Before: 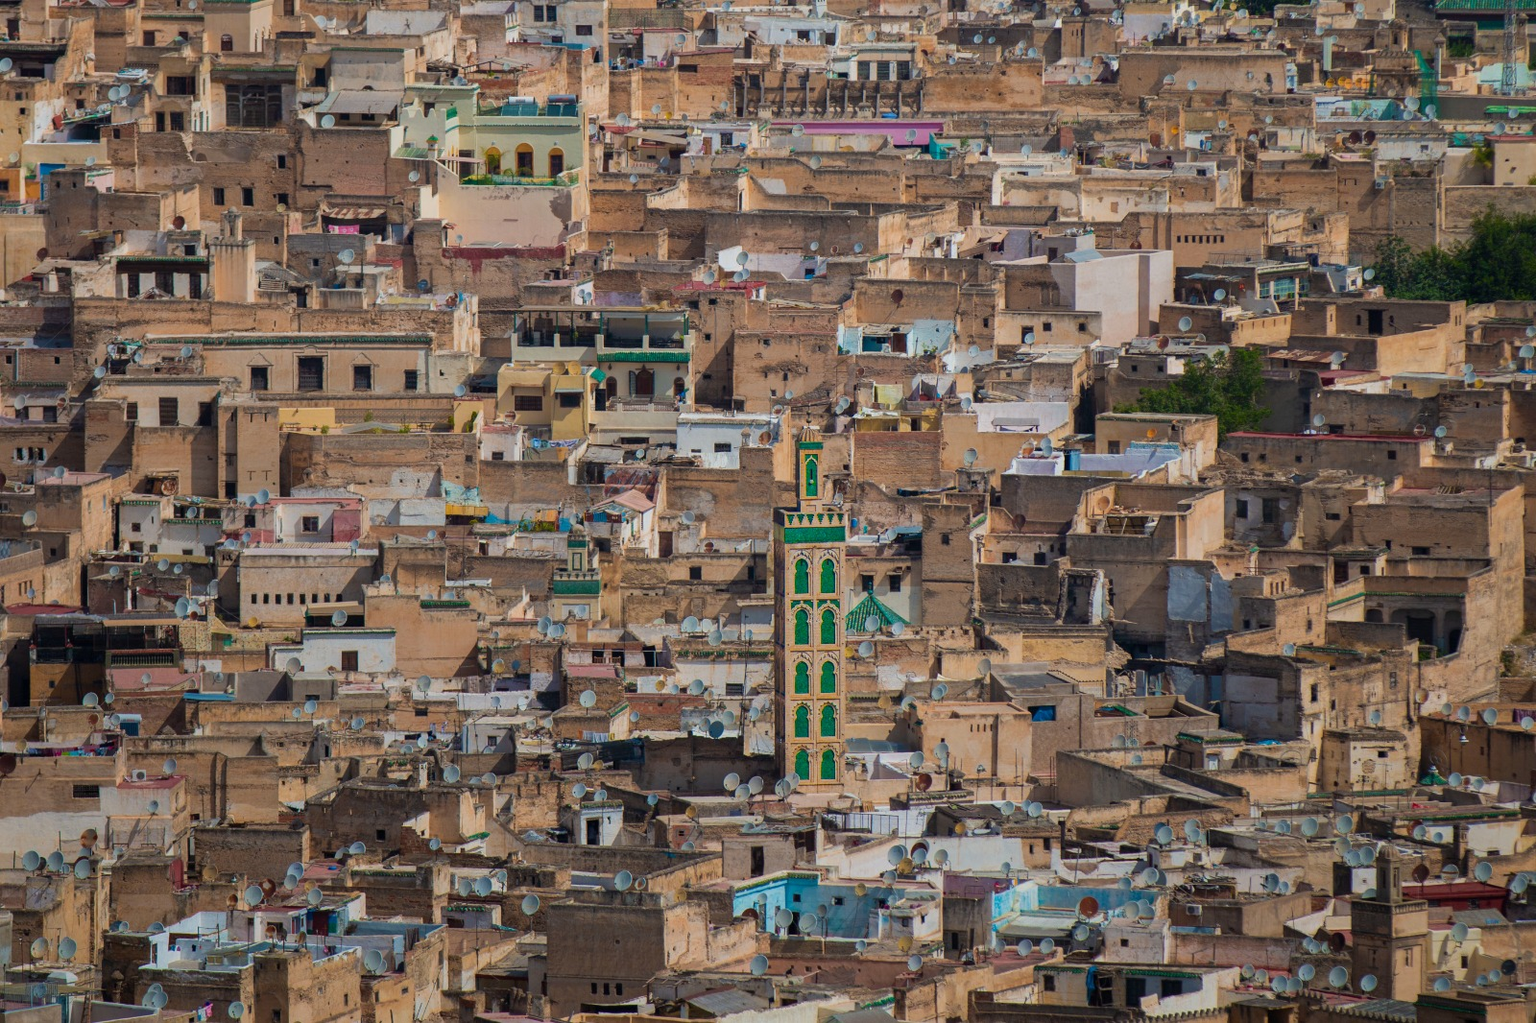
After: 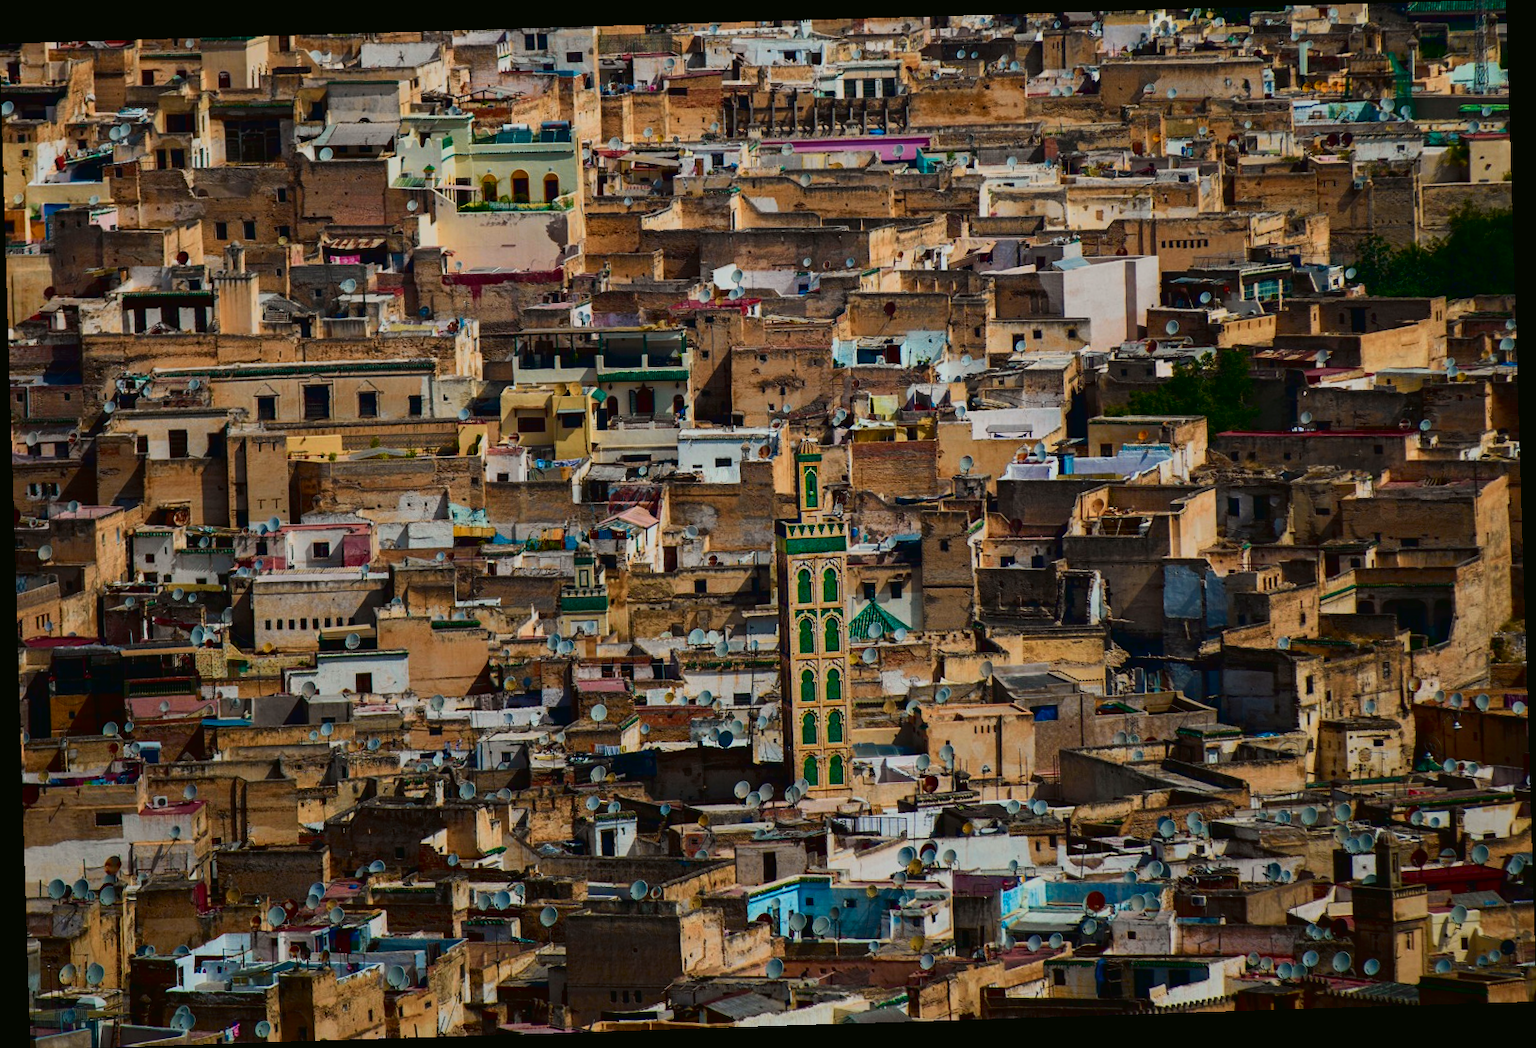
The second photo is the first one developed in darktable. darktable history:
rotate and perspective: rotation -1.77°, lens shift (horizontal) 0.004, automatic cropping off
contrast brightness saturation: brightness -0.2, saturation 0.08
tone curve: curves: ch0 [(0, 0.017) (0.091, 0.04) (0.296, 0.276) (0.439, 0.482) (0.64, 0.729) (0.785, 0.817) (0.995, 0.917)]; ch1 [(0, 0) (0.384, 0.365) (0.463, 0.447) (0.486, 0.474) (0.503, 0.497) (0.526, 0.52) (0.555, 0.564) (0.578, 0.589) (0.638, 0.66) (0.766, 0.773) (1, 1)]; ch2 [(0, 0) (0.374, 0.344) (0.446, 0.443) (0.501, 0.509) (0.528, 0.522) (0.569, 0.593) (0.61, 0.646) (0.666, 0.688) (1, 1)], color space Lab, independent channels, preserve colors none
